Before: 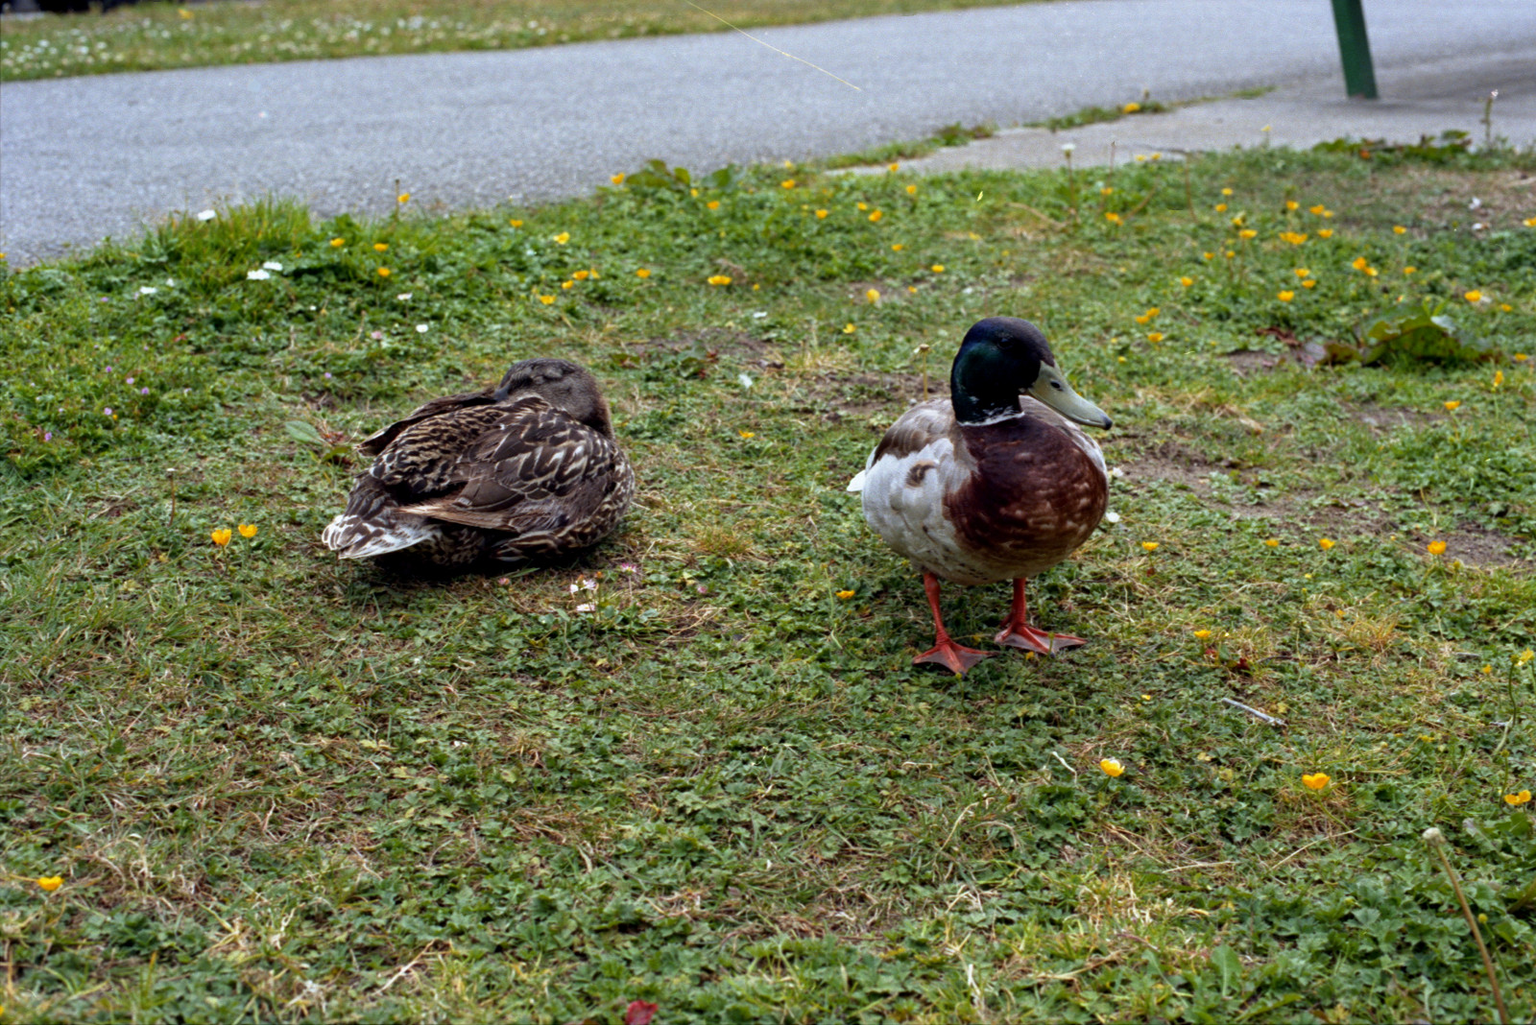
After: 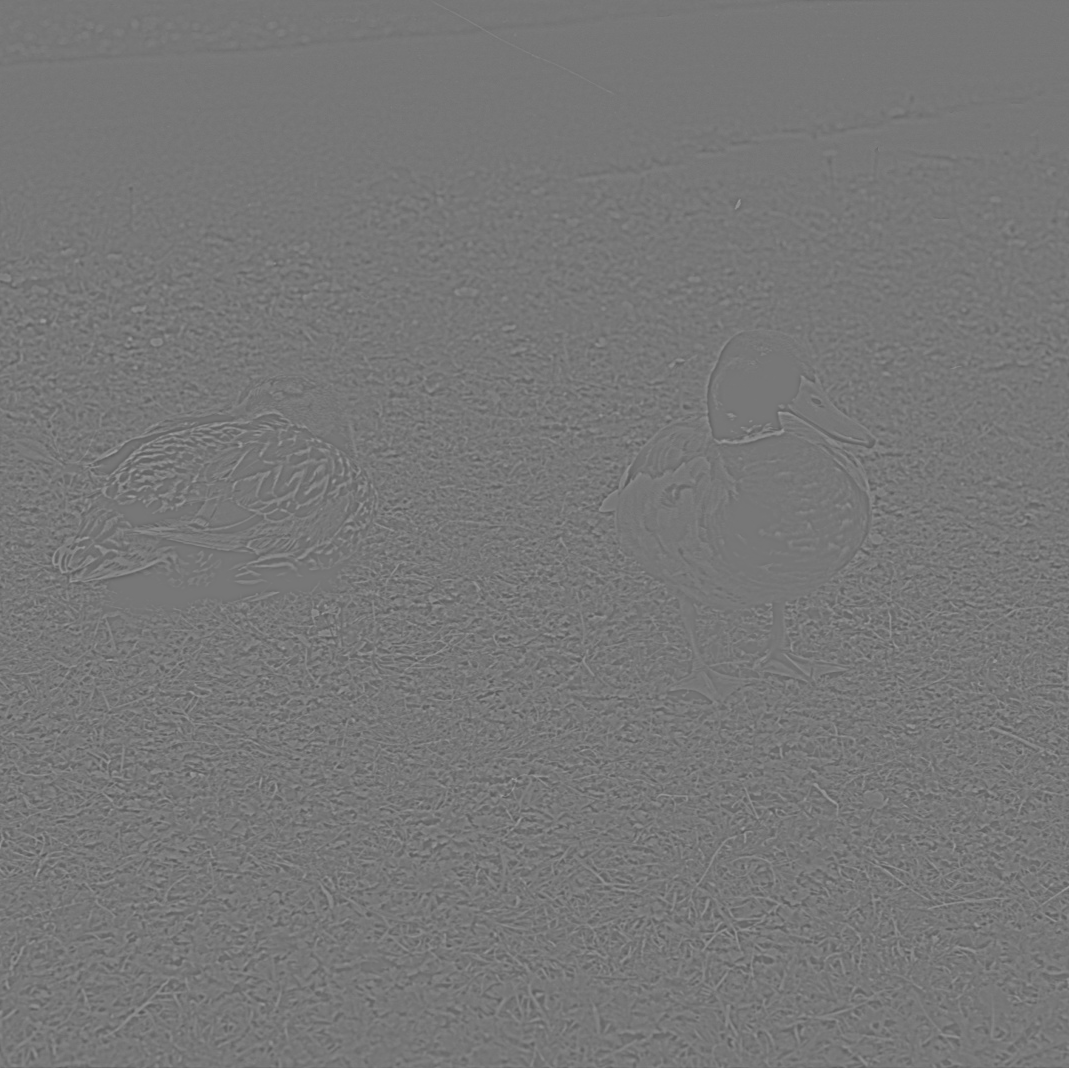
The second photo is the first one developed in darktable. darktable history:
crop and rotate: left 17.732%, right 15.423%
highpass: sharpness 9.84%, contrast boost 9.94%
